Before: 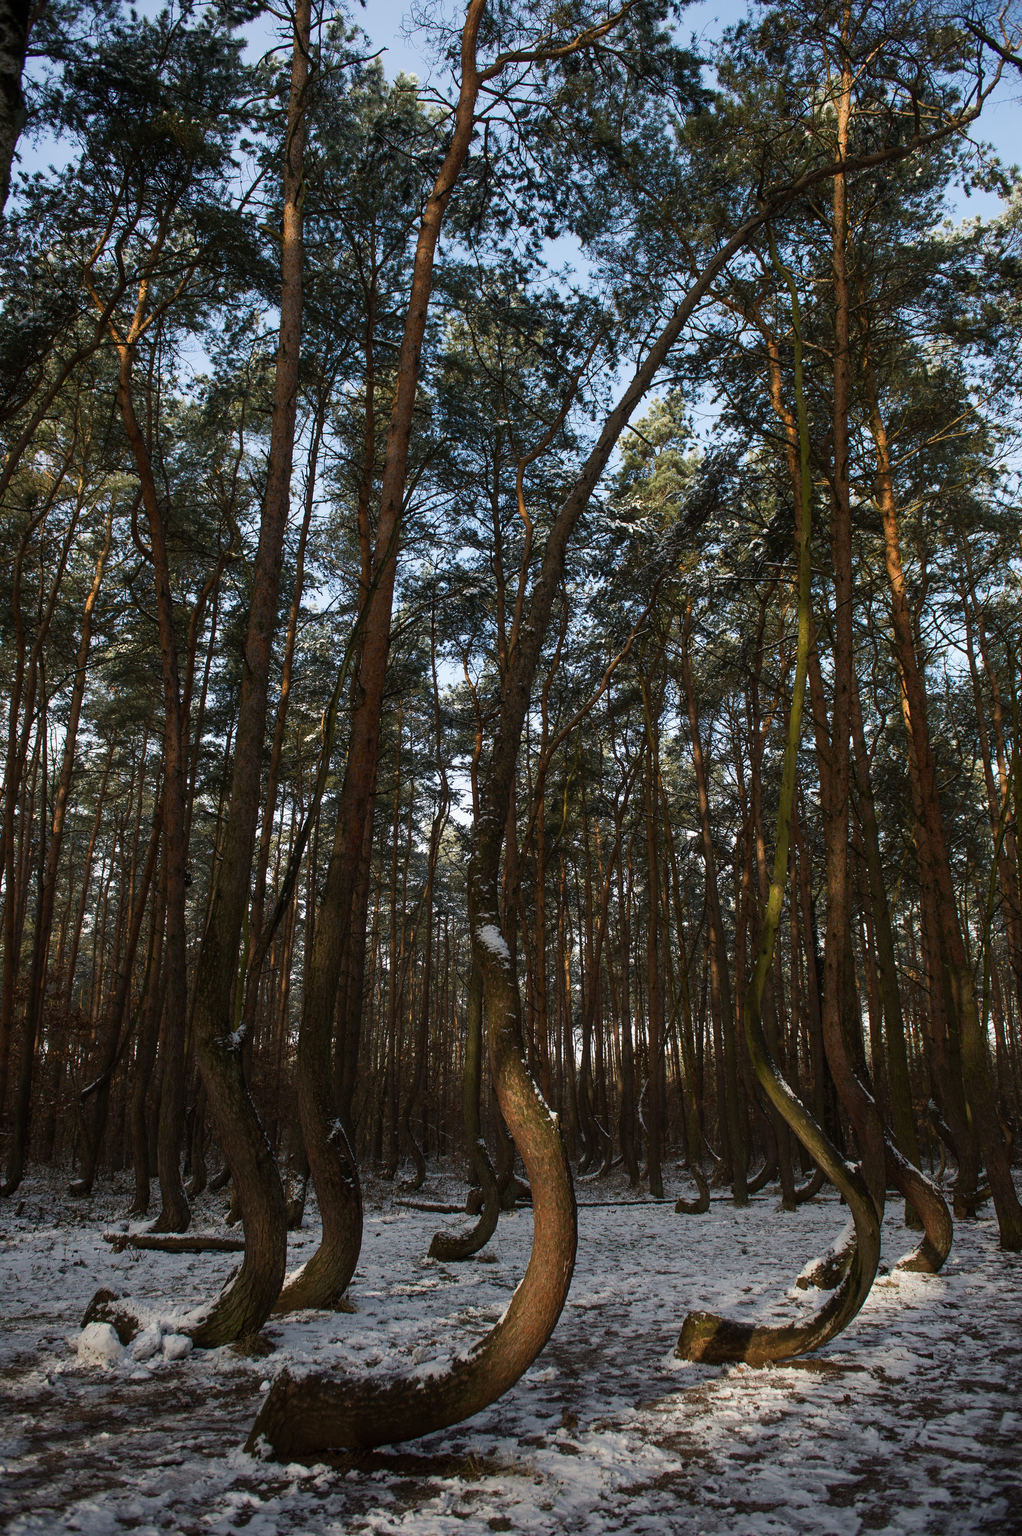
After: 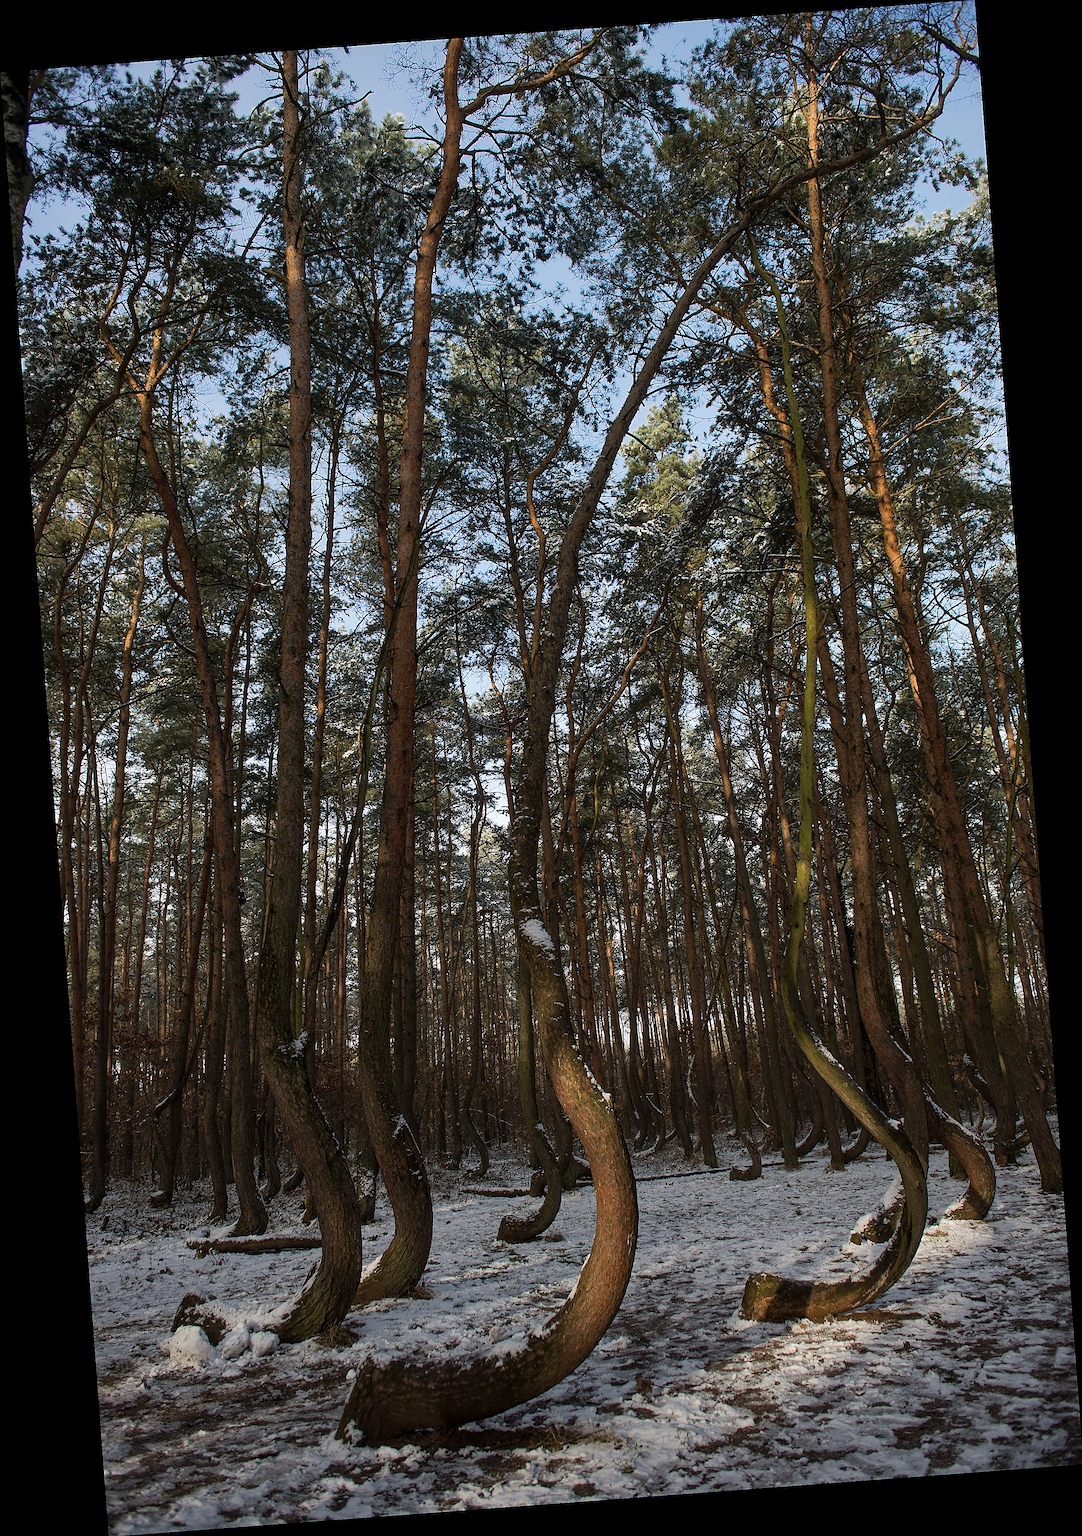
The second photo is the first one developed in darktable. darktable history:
rotate and perspective: rotation -4.25°, automatic cropping off
local contrast: highlights 100%, shadows 100%, detail 120%, midtone range 0.2
sharpen: radius 1.4, amount 1.25, threshold 0.7
shadows and highlights: shadows 30
